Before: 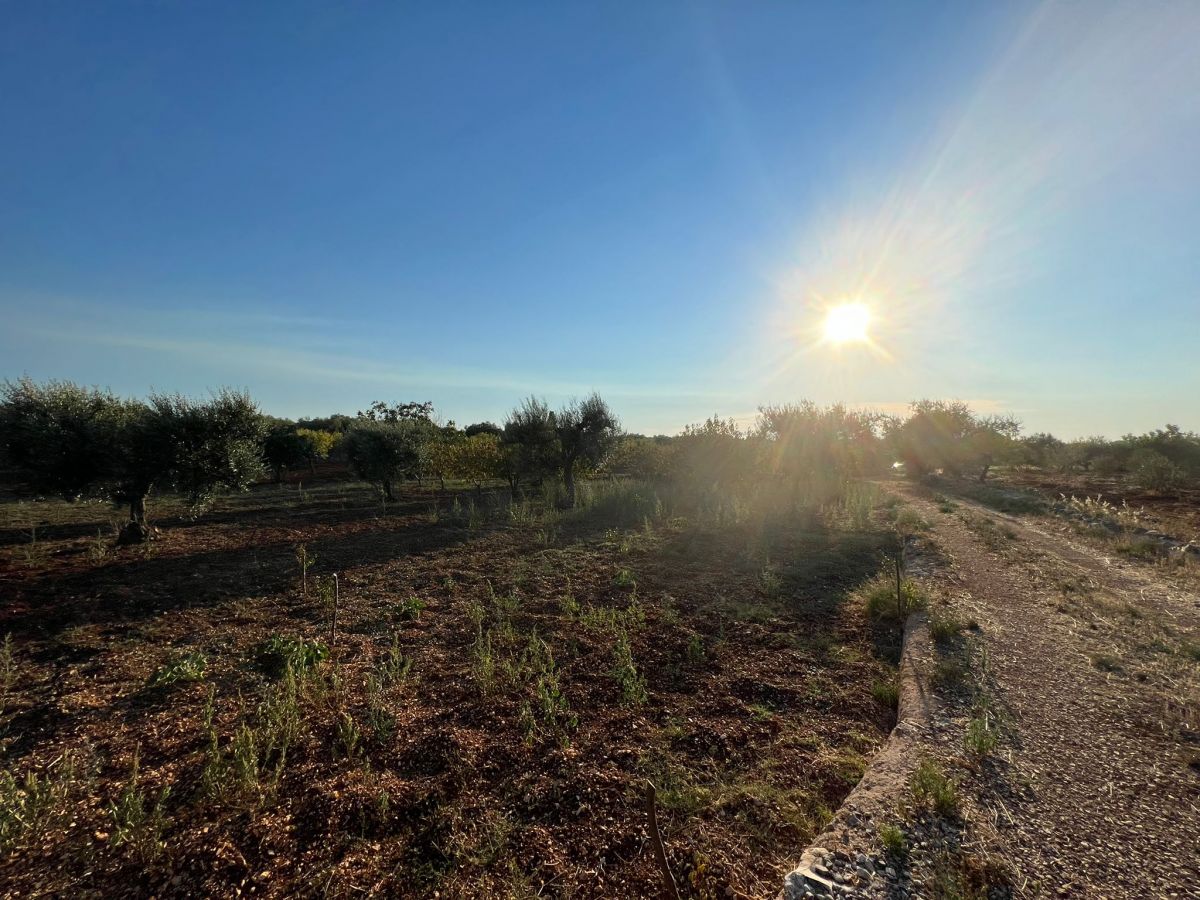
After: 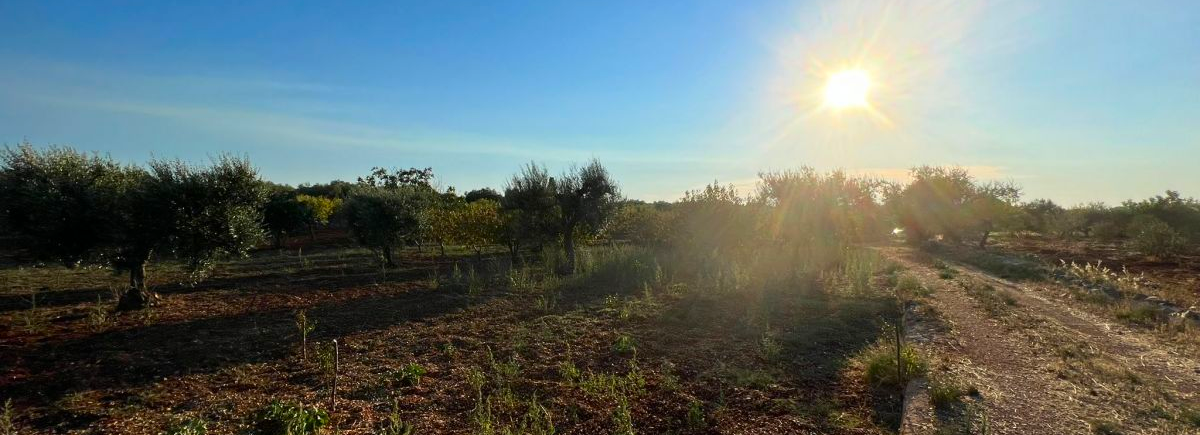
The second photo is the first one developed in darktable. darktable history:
crop and rotate: top 26.056%, bottom 25.543%
contrast brightness saturation: contrast 0.09, saturation 0.28
